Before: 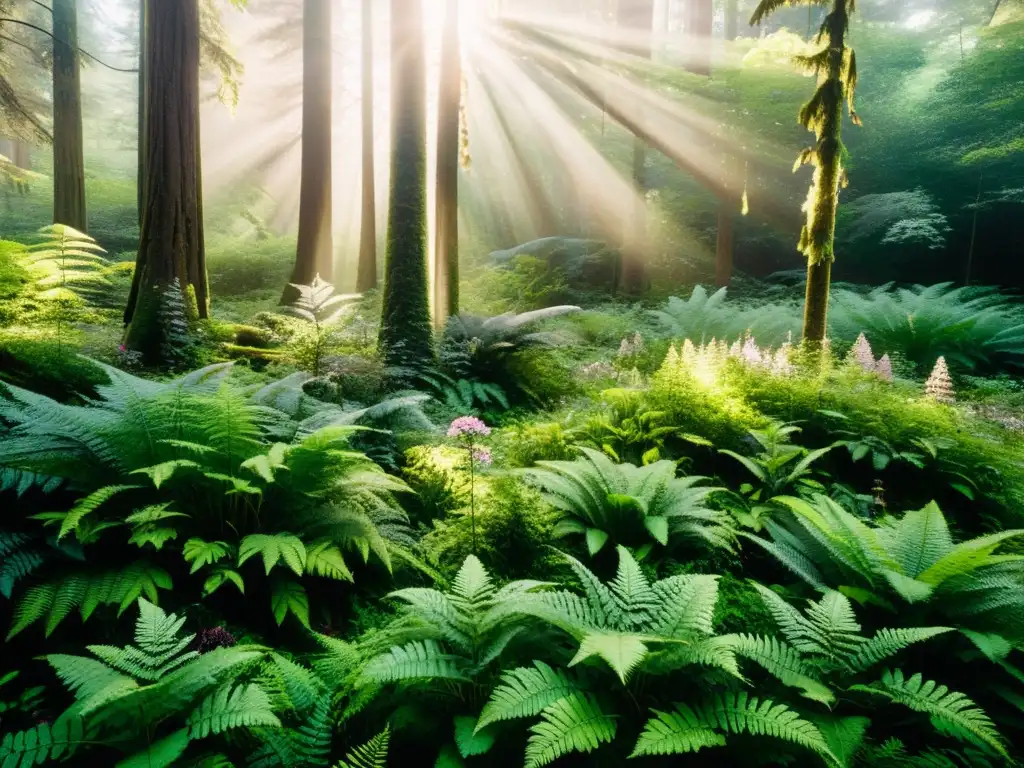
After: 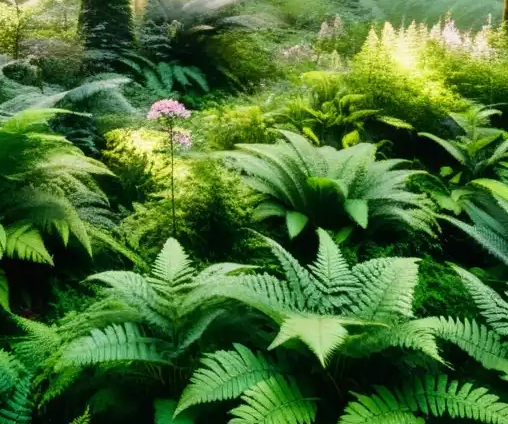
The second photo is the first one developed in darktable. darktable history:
crop: left 29.333%, top 41.295%, right 20.983%, bottom 3.471%
